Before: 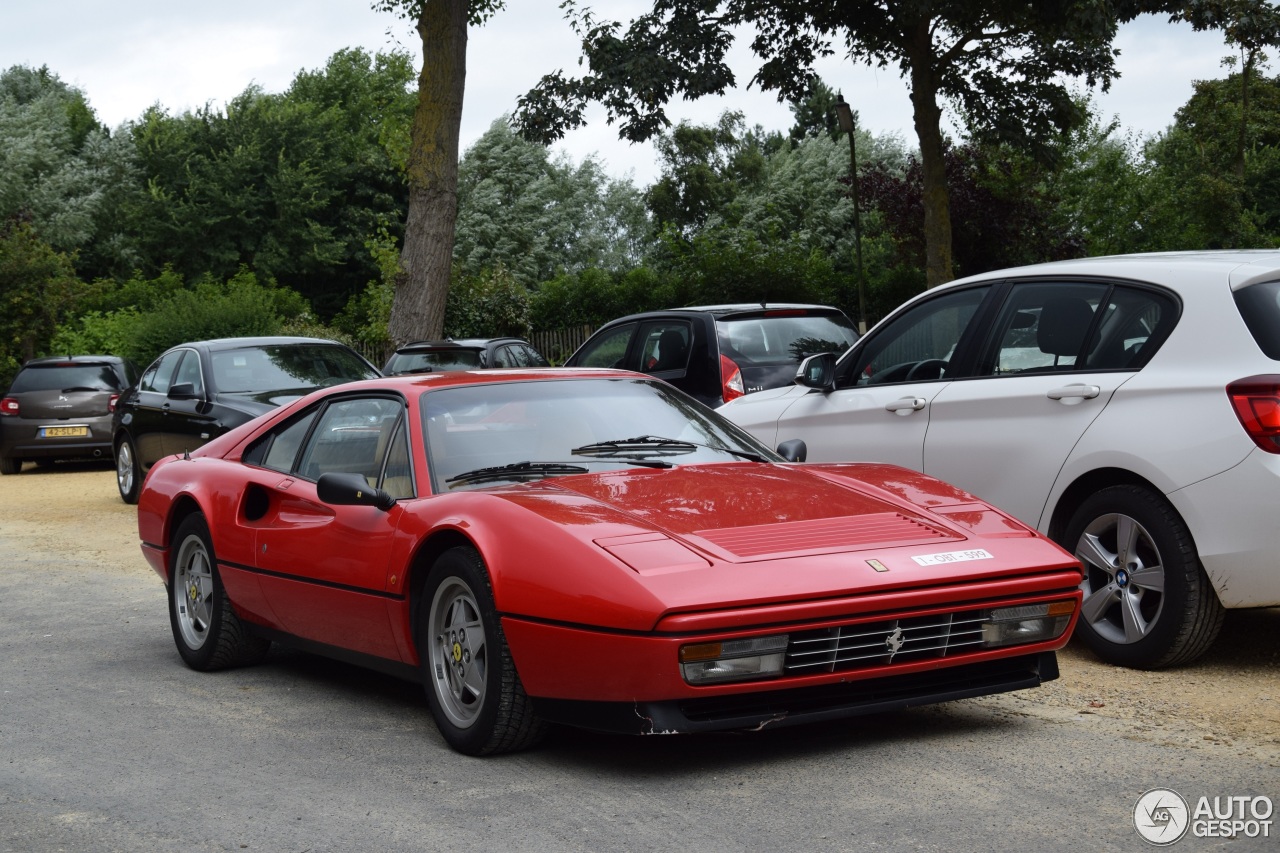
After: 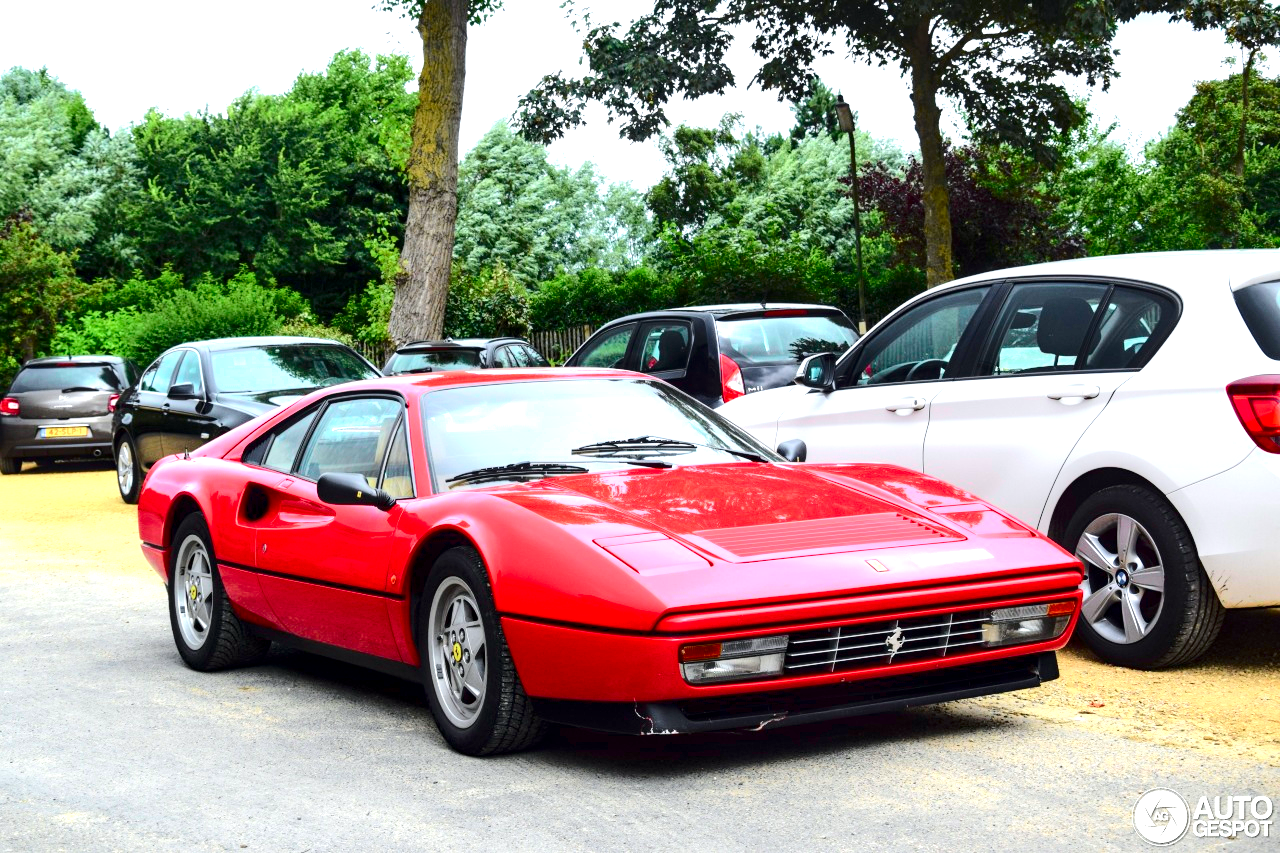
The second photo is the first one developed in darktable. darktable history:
local contrast: highlights 26%, shadows 77%, midtone range 0.743
exposure: black level correction 0, exposure 1.468 EV, compensate highlight preservation false
tone curve: curves: ch0 [(0, 0.023) (0.103, 0.087) (0.277, 0.28) (0.438, 0.547) (0.546, 0.678) (0.735, 0.843) (0.994, 1)]; ch1 [(0, 0) (0.371, 0.261) (0.465, 0.42) (0.488, 0.477) (0.512, 0.513) (0.542, 0.581) (0.574, 0.647) (0.636, 0.747) (1, 1)]; ch2 [(0, 0) (0.369, 0.388) (0.449, 0.431) (0.478, 0.471) (0.516, 0.517) (0.575, 0.642) (0.649, 0.726) (1, 1)], color space Lab, independent channels, preserve colors none
